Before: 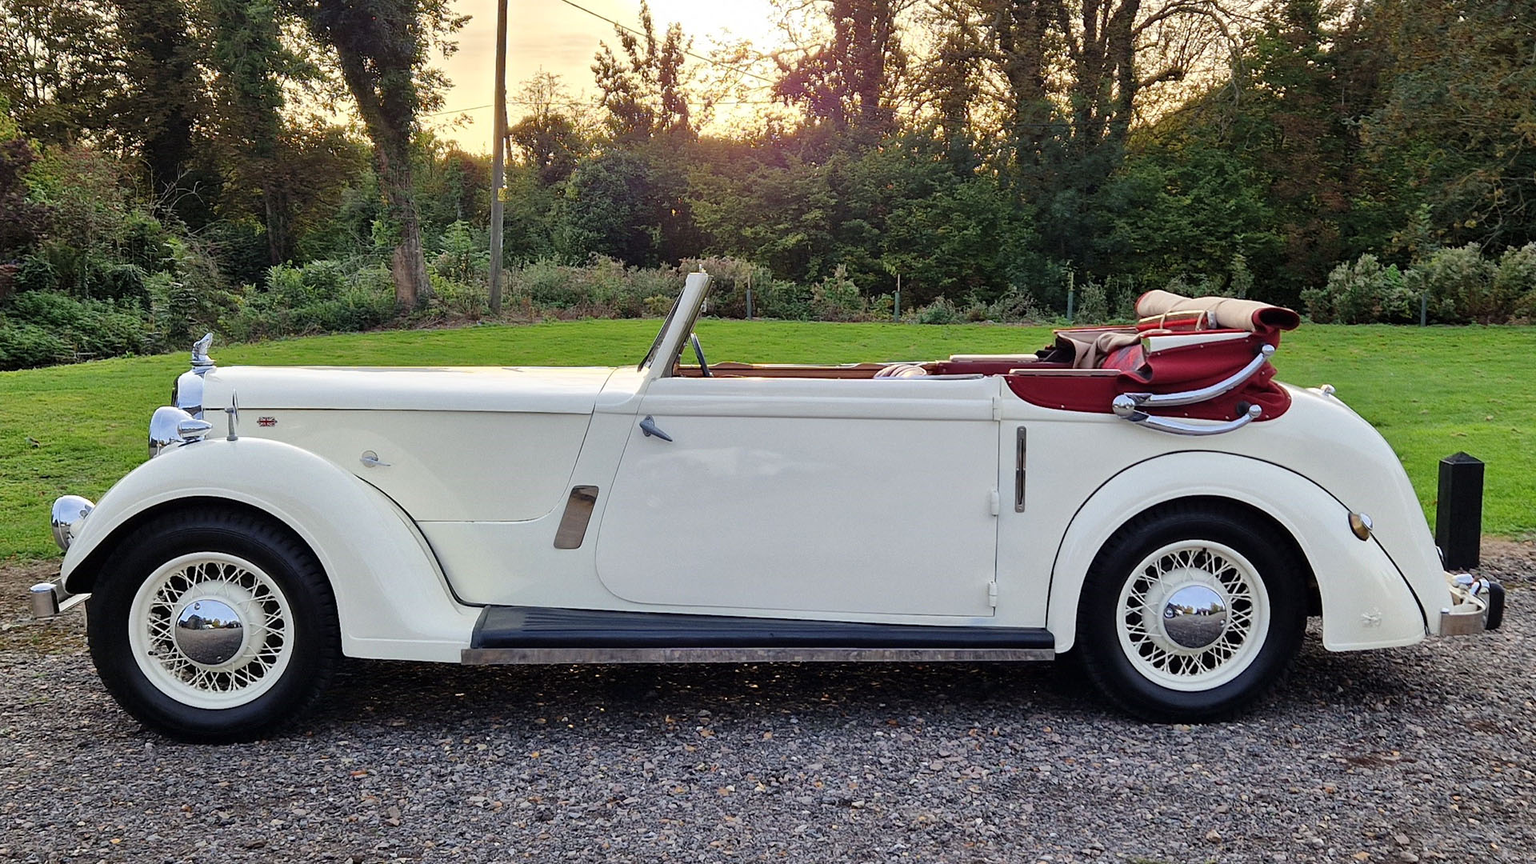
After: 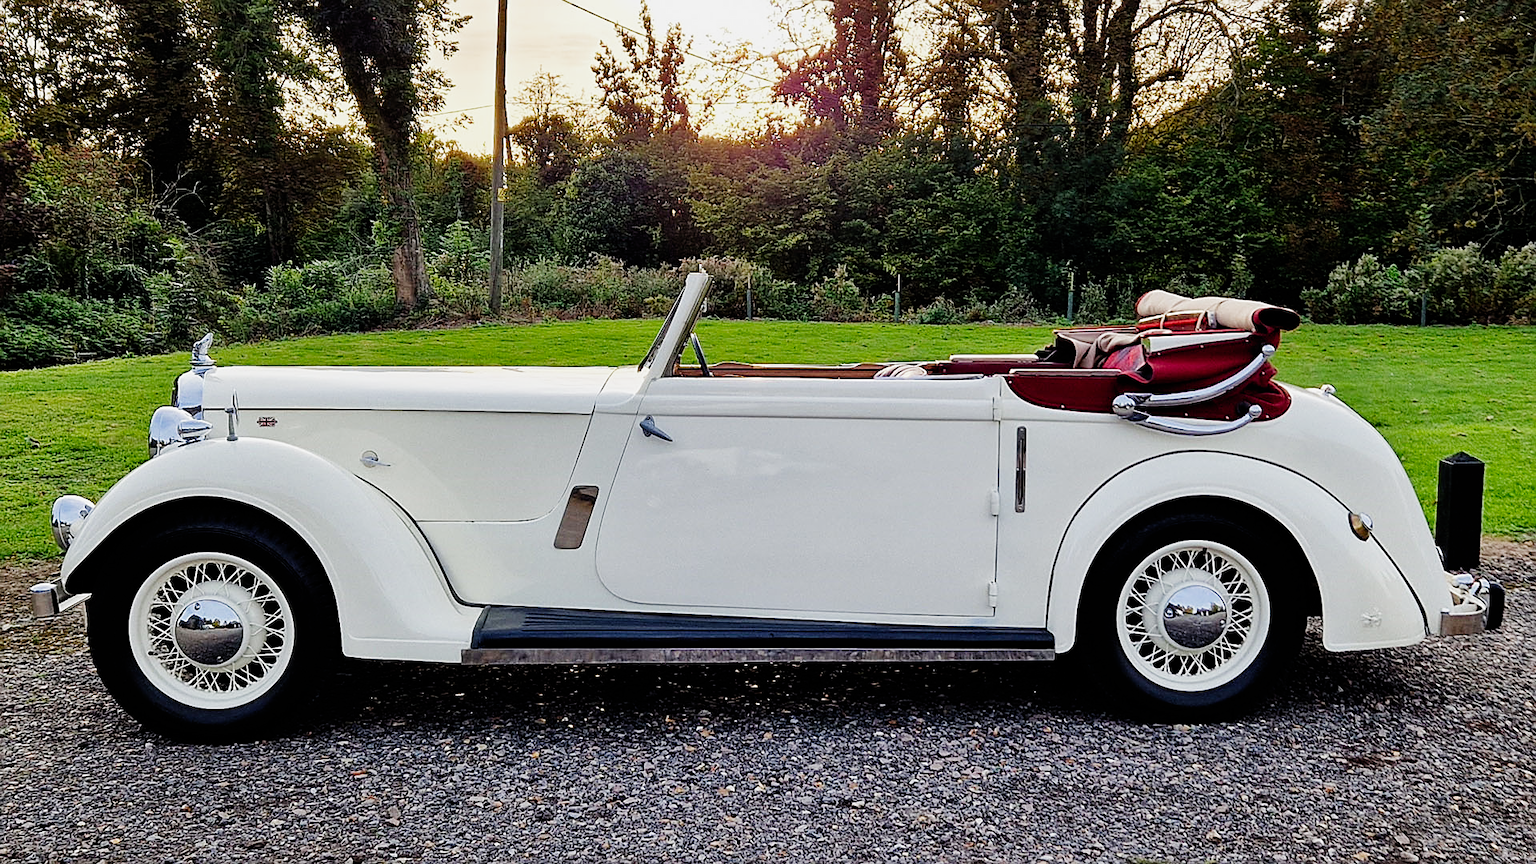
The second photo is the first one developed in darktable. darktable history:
sharpen: on, module defaults
filmic rgb: black relative exposure -8 EV, white relative exposure 4.04 EV, hardness 4.2, contrast 1.373, add noise in highlights 0, preserve chrominance no, color science v3 (2019), use custom middle-gray values true, contrast in highlights soft
